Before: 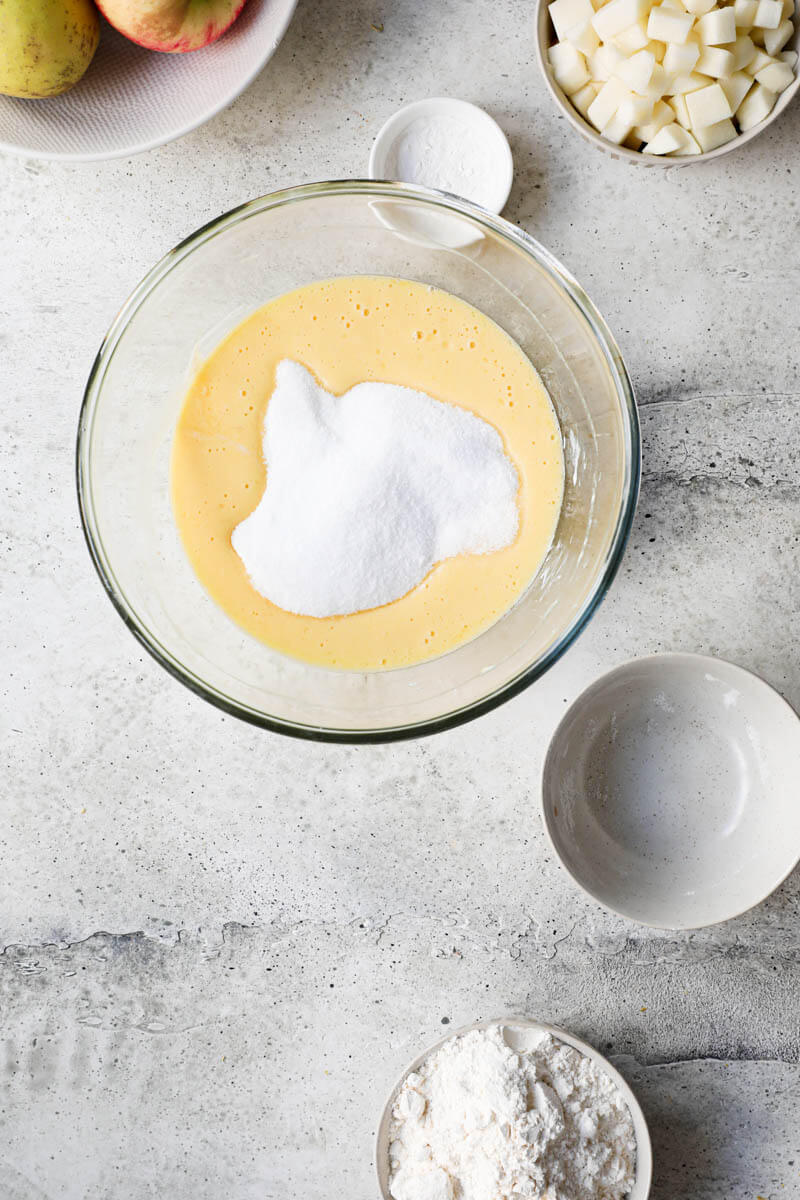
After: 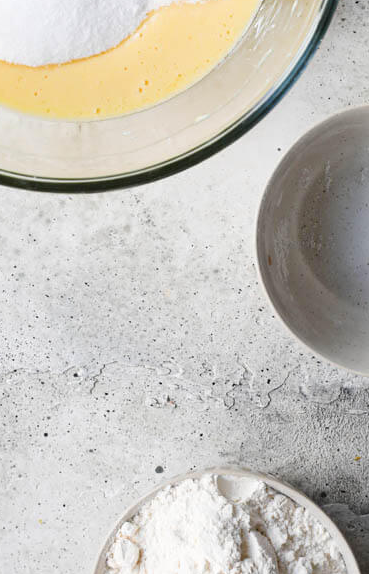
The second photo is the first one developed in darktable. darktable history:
crop: left 35.774%, top 45.976%, right 18.099%, bottom 6.169%
